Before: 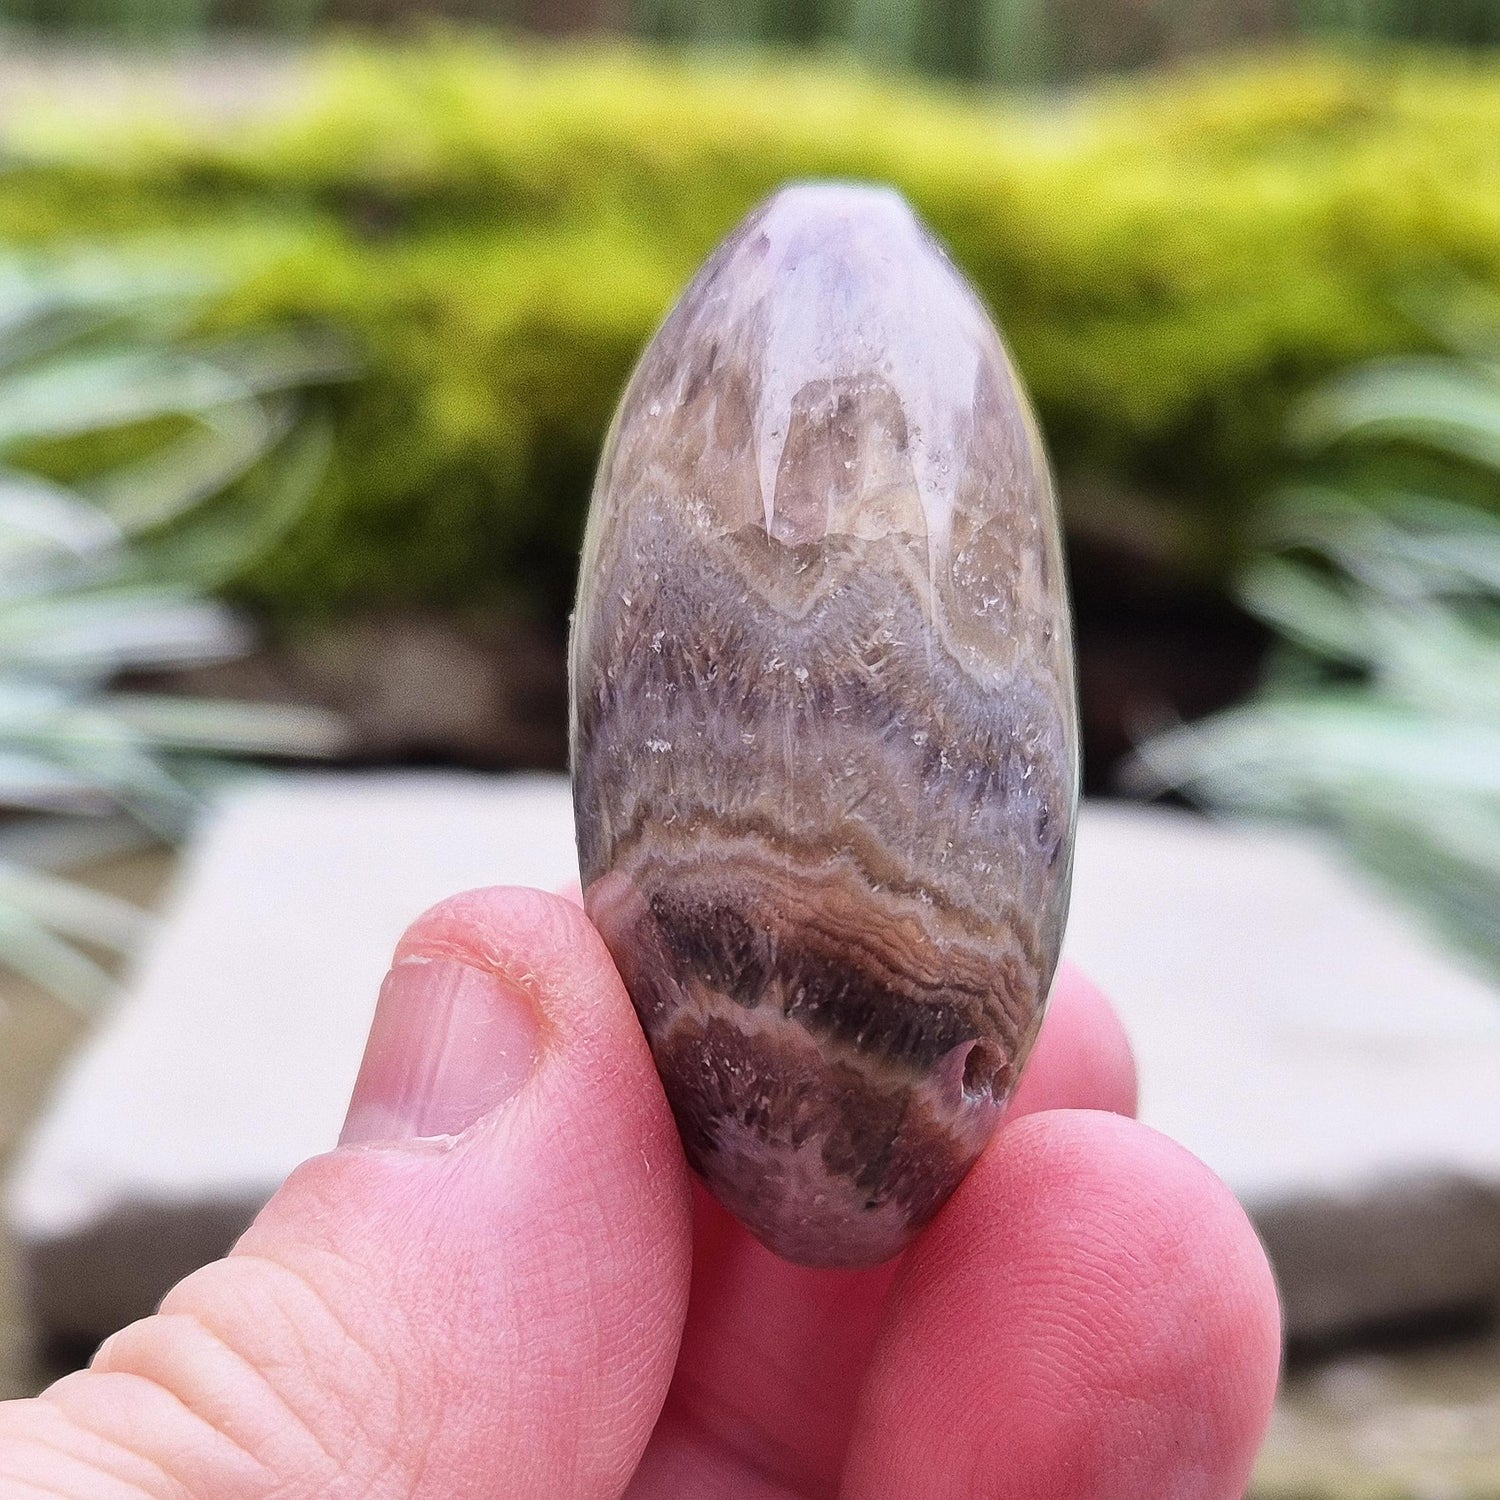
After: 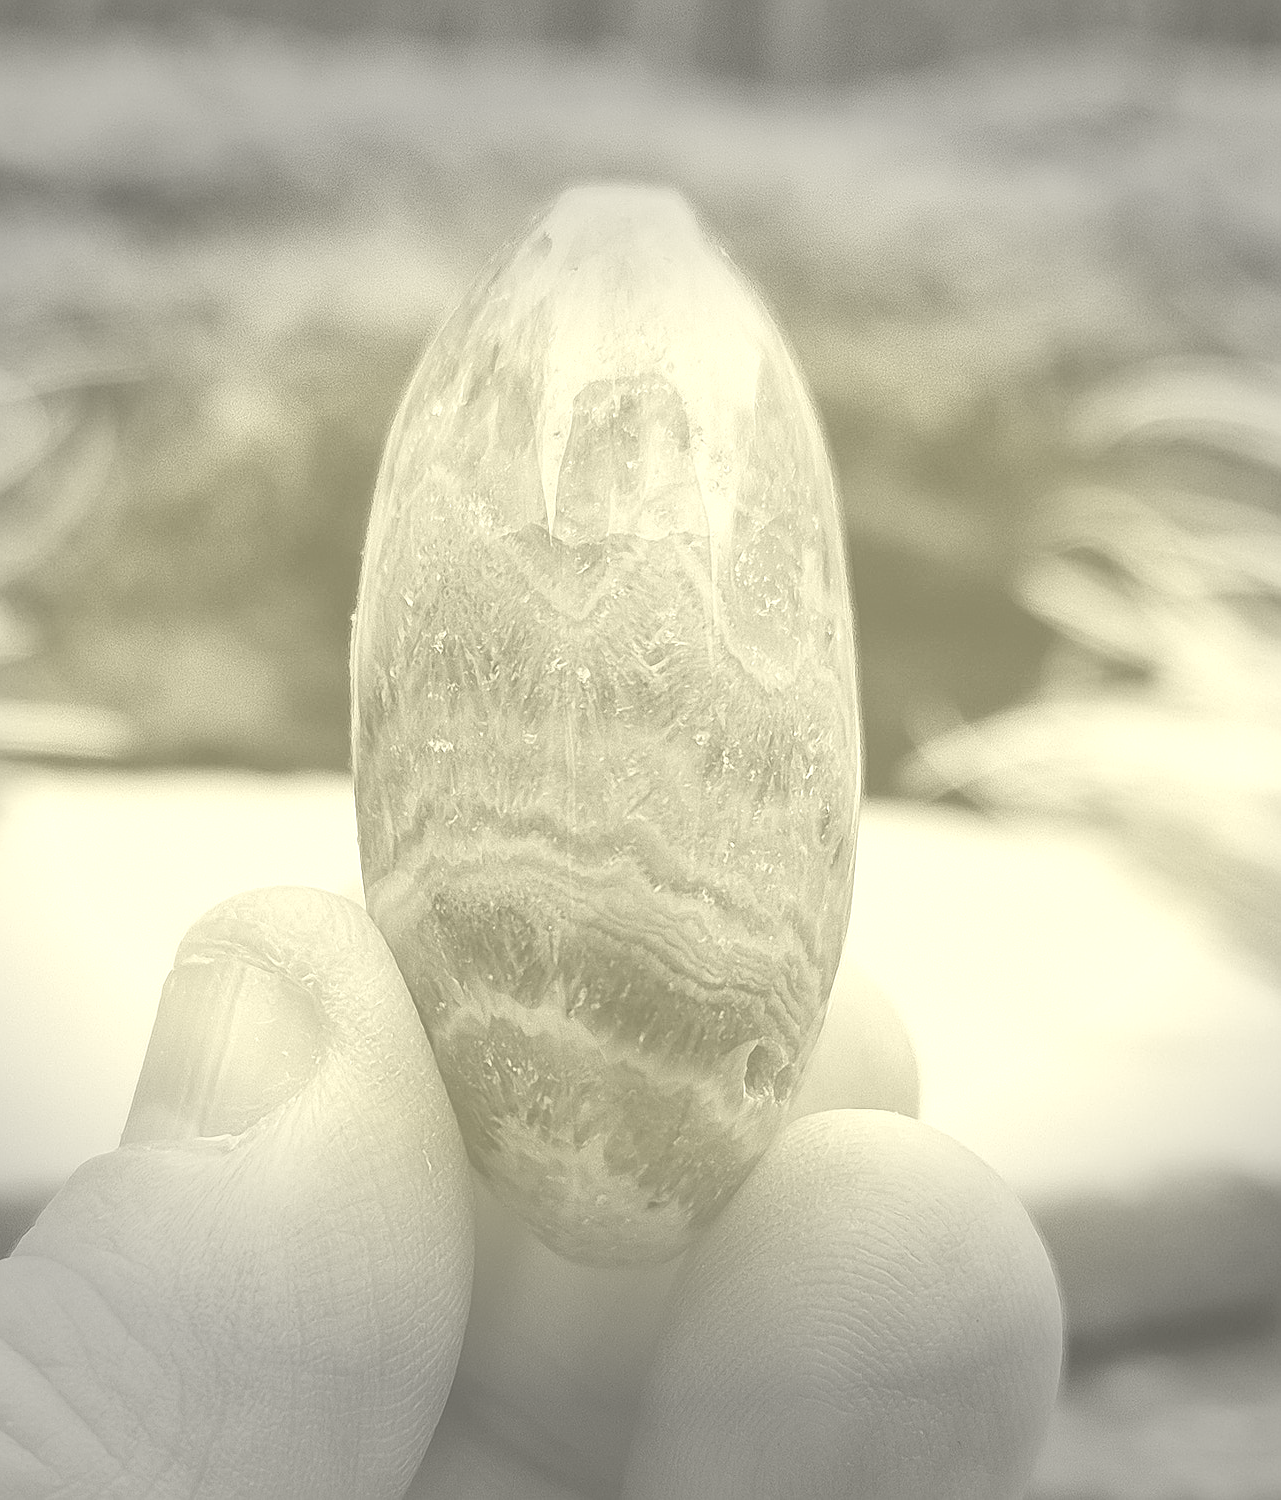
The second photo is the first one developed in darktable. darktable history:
crop and rotate: left 14.584%
local contrast: highlights 100%, shadows 100%, detail 120%, midtone range 0.2
sharpen: on, module defaults
colorize: hue 43.2°, saturation 40%, version 1
bloom: size 3%, threshold 100%, strength 0%
vignetting: fall-off start 79.43%, saturation -0.649, width/height ratio 1.327, unbound false
rotate and perspective: automatic cropping original format, crop left 0, crop top 0
